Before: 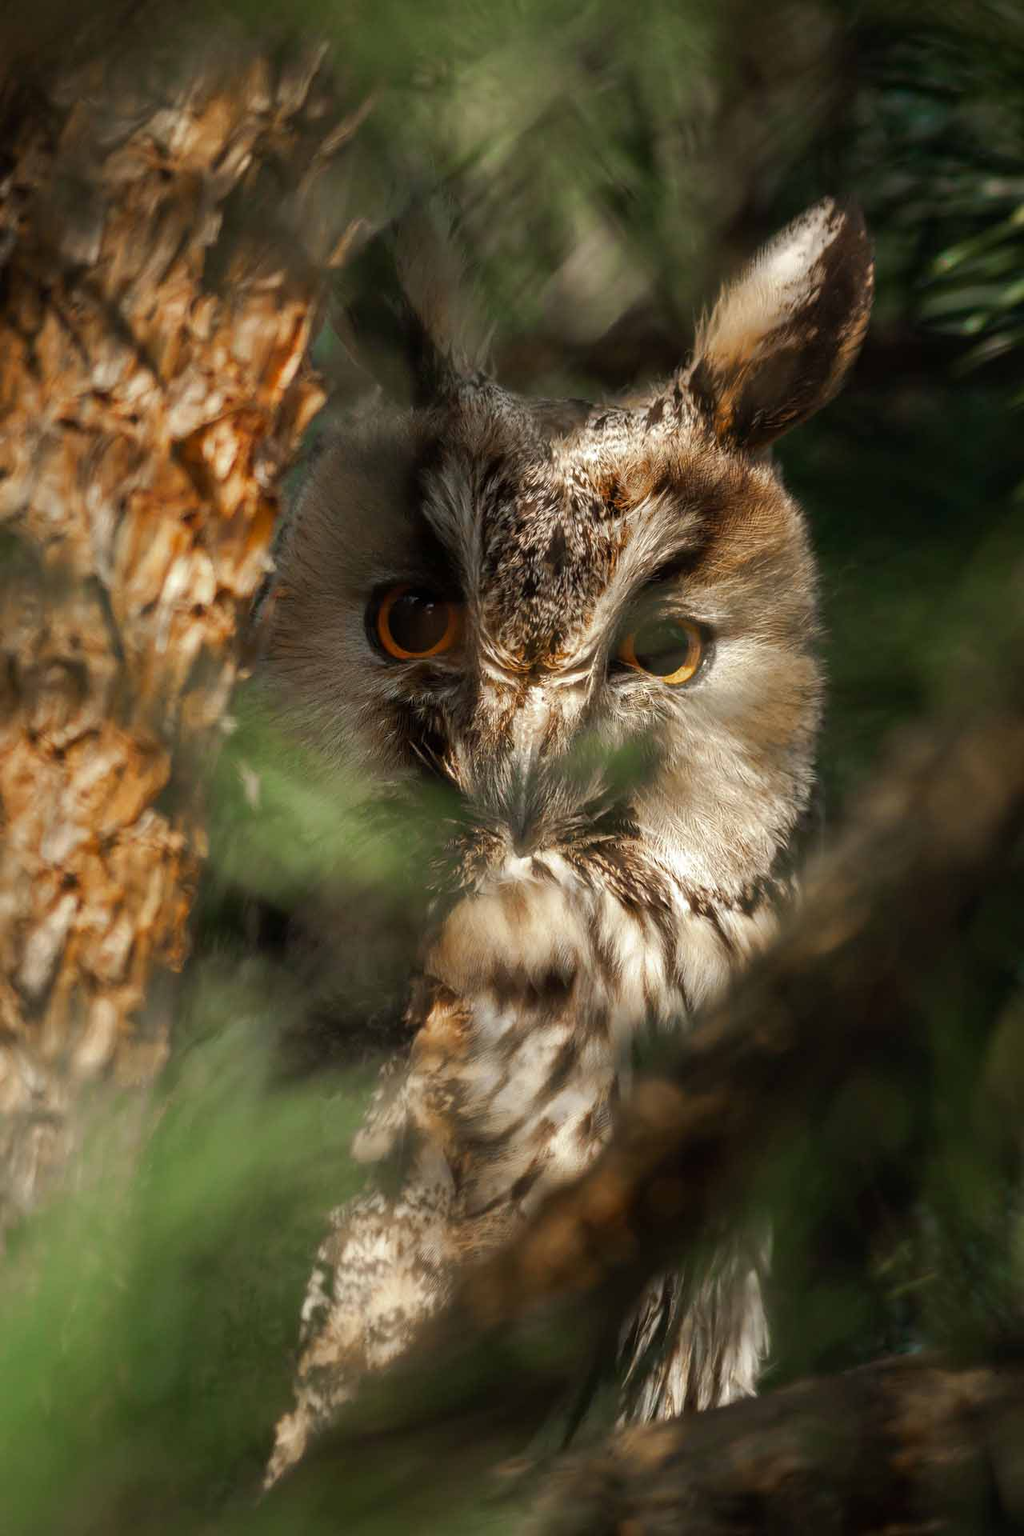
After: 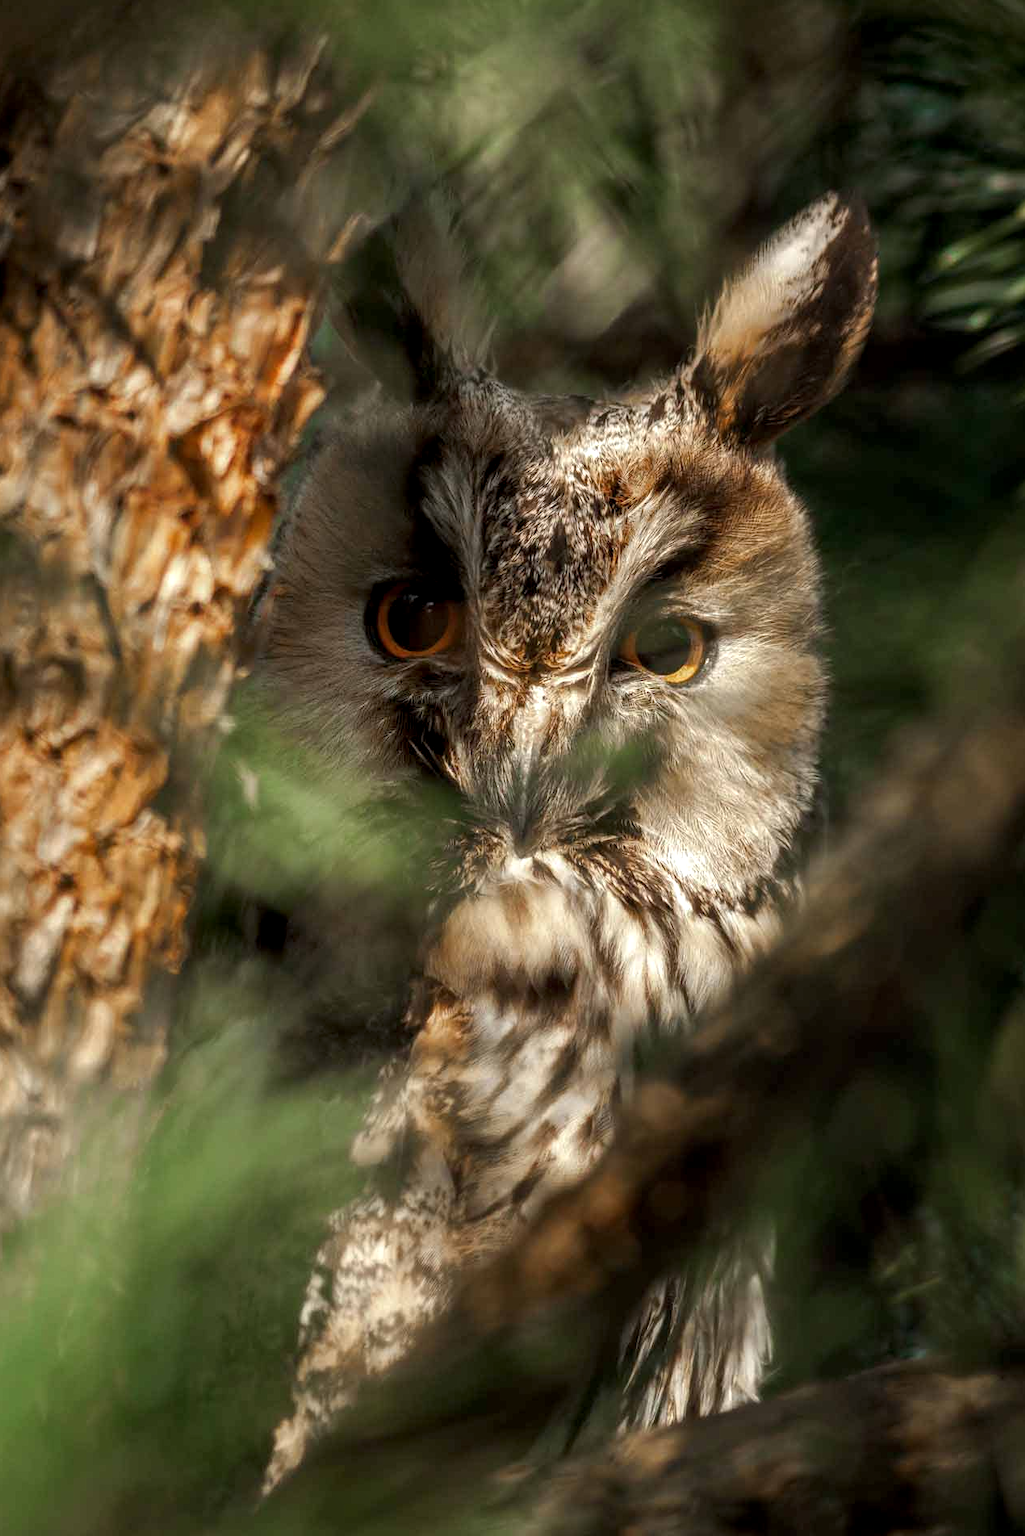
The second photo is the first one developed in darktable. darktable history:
crop: left 0.434%, top 0.485%, right 0.244%, bottom 0.386%
tone equalizer: -8 EV 0.06 EV, smoothing diameter 25%, edges refinement/feathering 10, preserve details guided filter
local contrast: detail 130%
